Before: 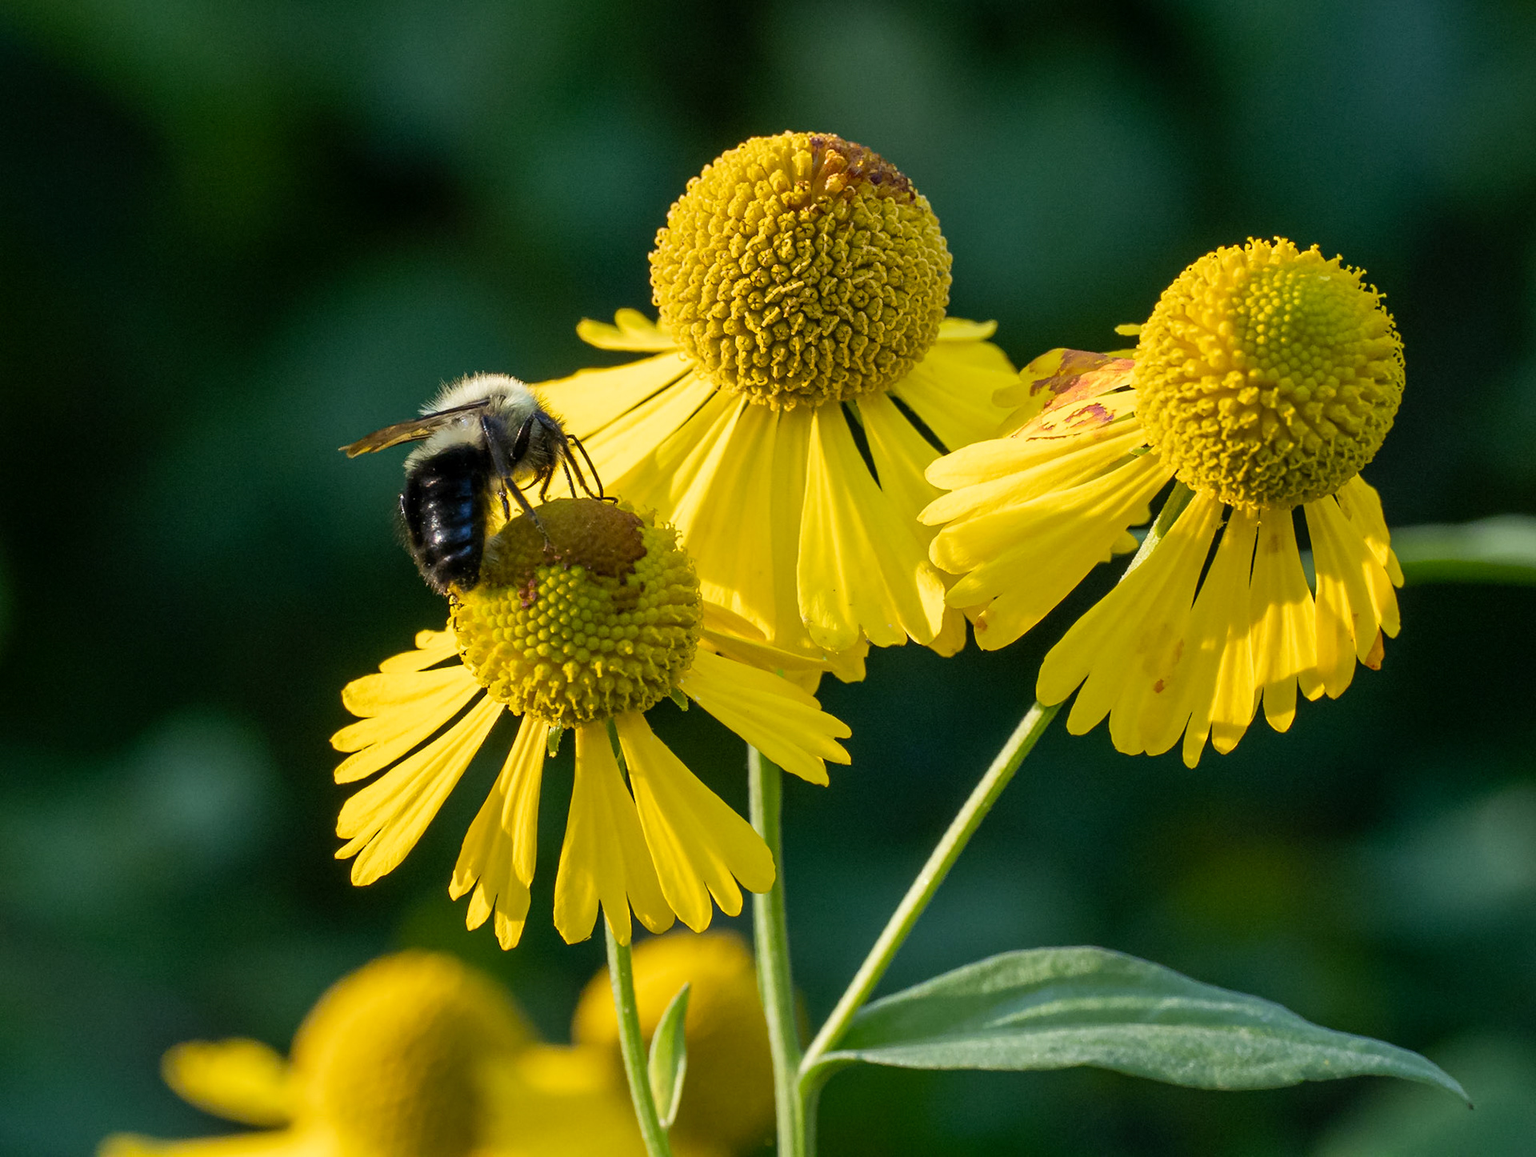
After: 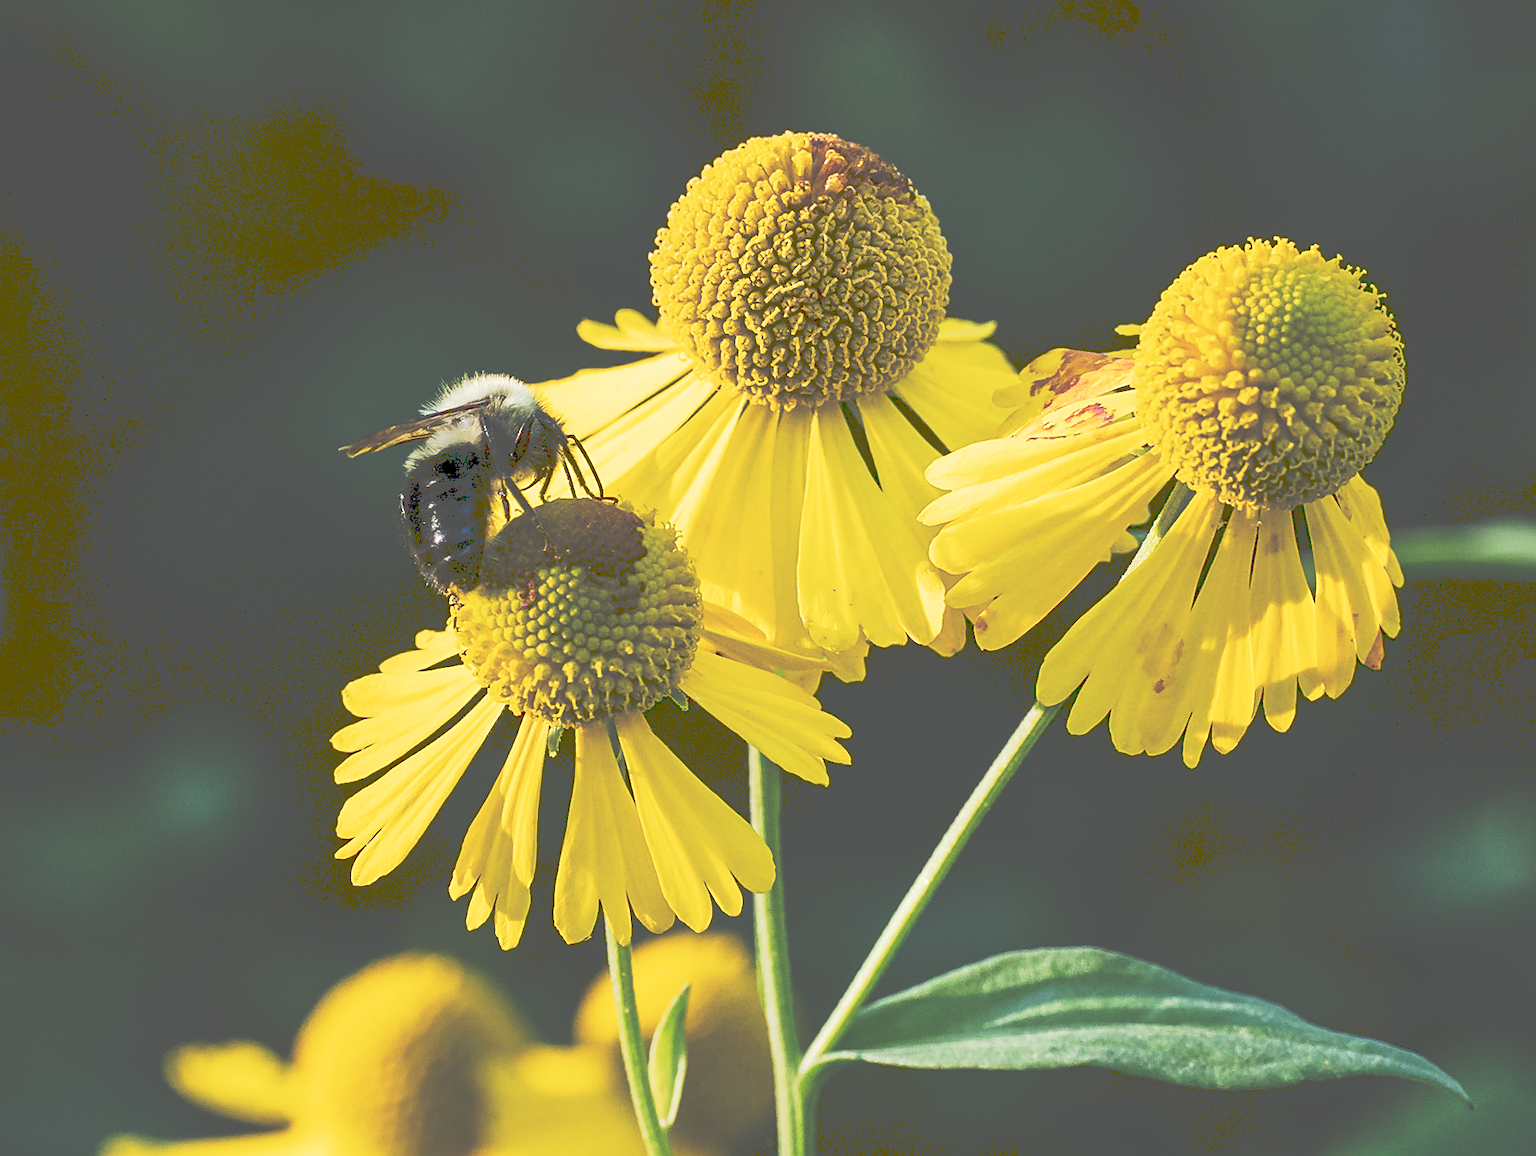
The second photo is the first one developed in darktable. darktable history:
sharpen: on, module defaults
tone curve: curves: ch0 [(0, 0) (0.003, 0.345) (0.011, 0.345) (0.025, 0.345) (0.044, 0.349) (0.069, 0.353) (0.1, 0.356) (0.136, 0.359) (0.177, 0.366) (0.224, 0.378) (0.277, 0.398) (0.335, 0.429) (0.399, 0.476) (0.468, 0.545) (0.543, 0.624) (0.623, 0.721) (0.709, 0.811) (0.801, 0.876) (0.898, 0.913) (1, 1)], preserve colors none
contrast brightness saturation: contrast 0.14
